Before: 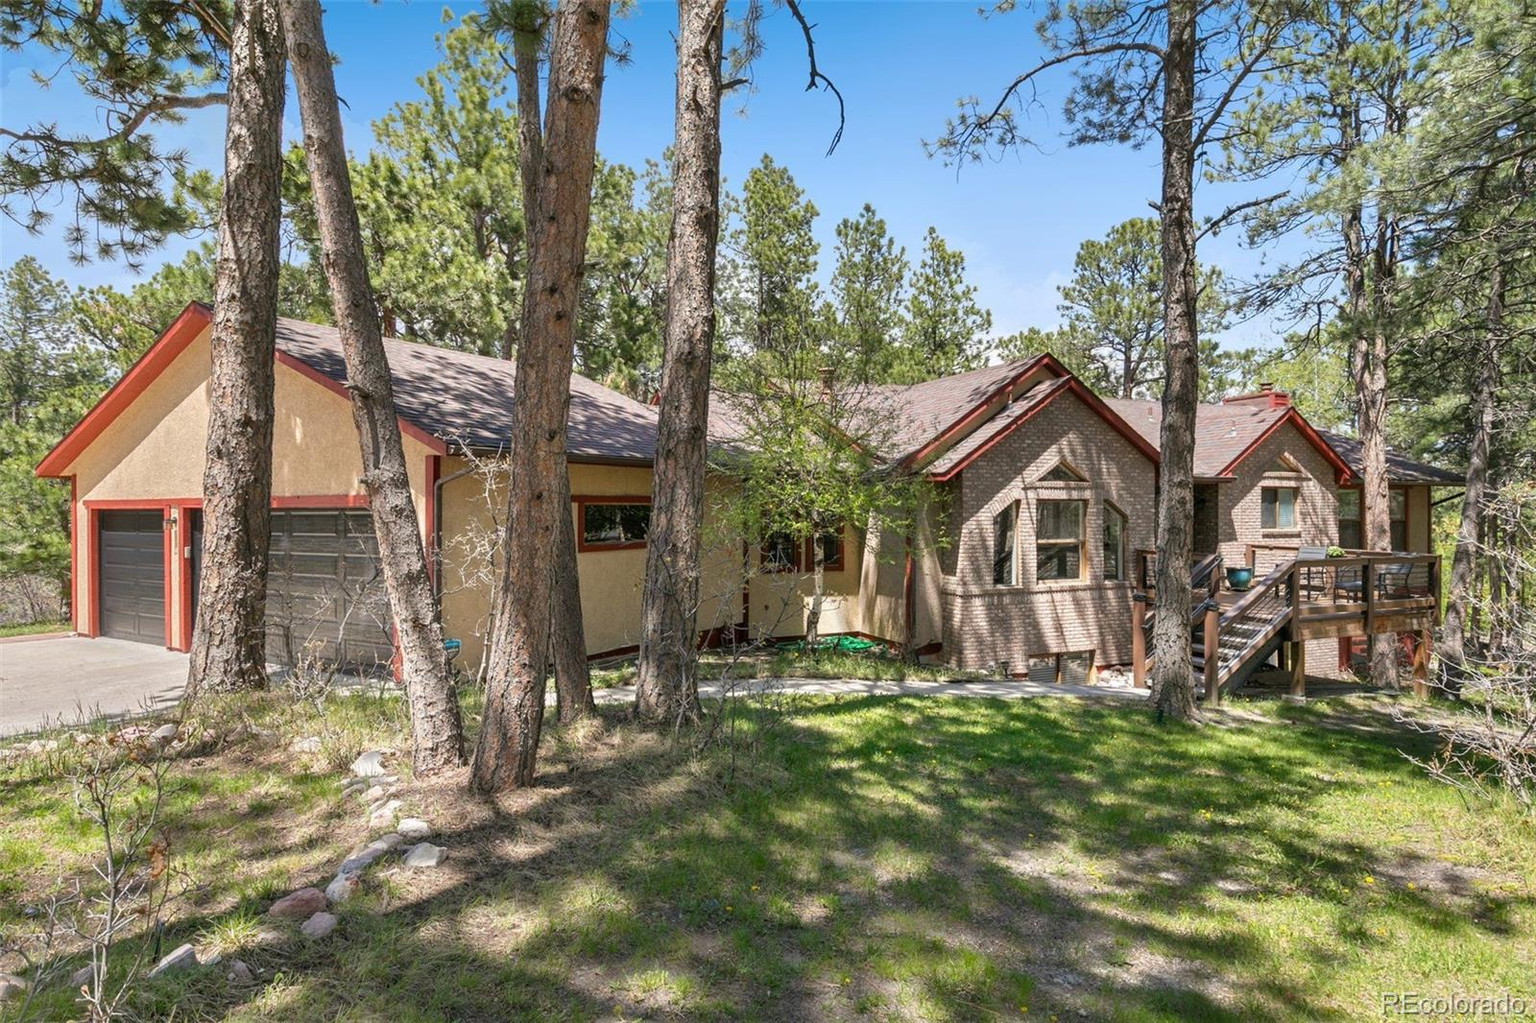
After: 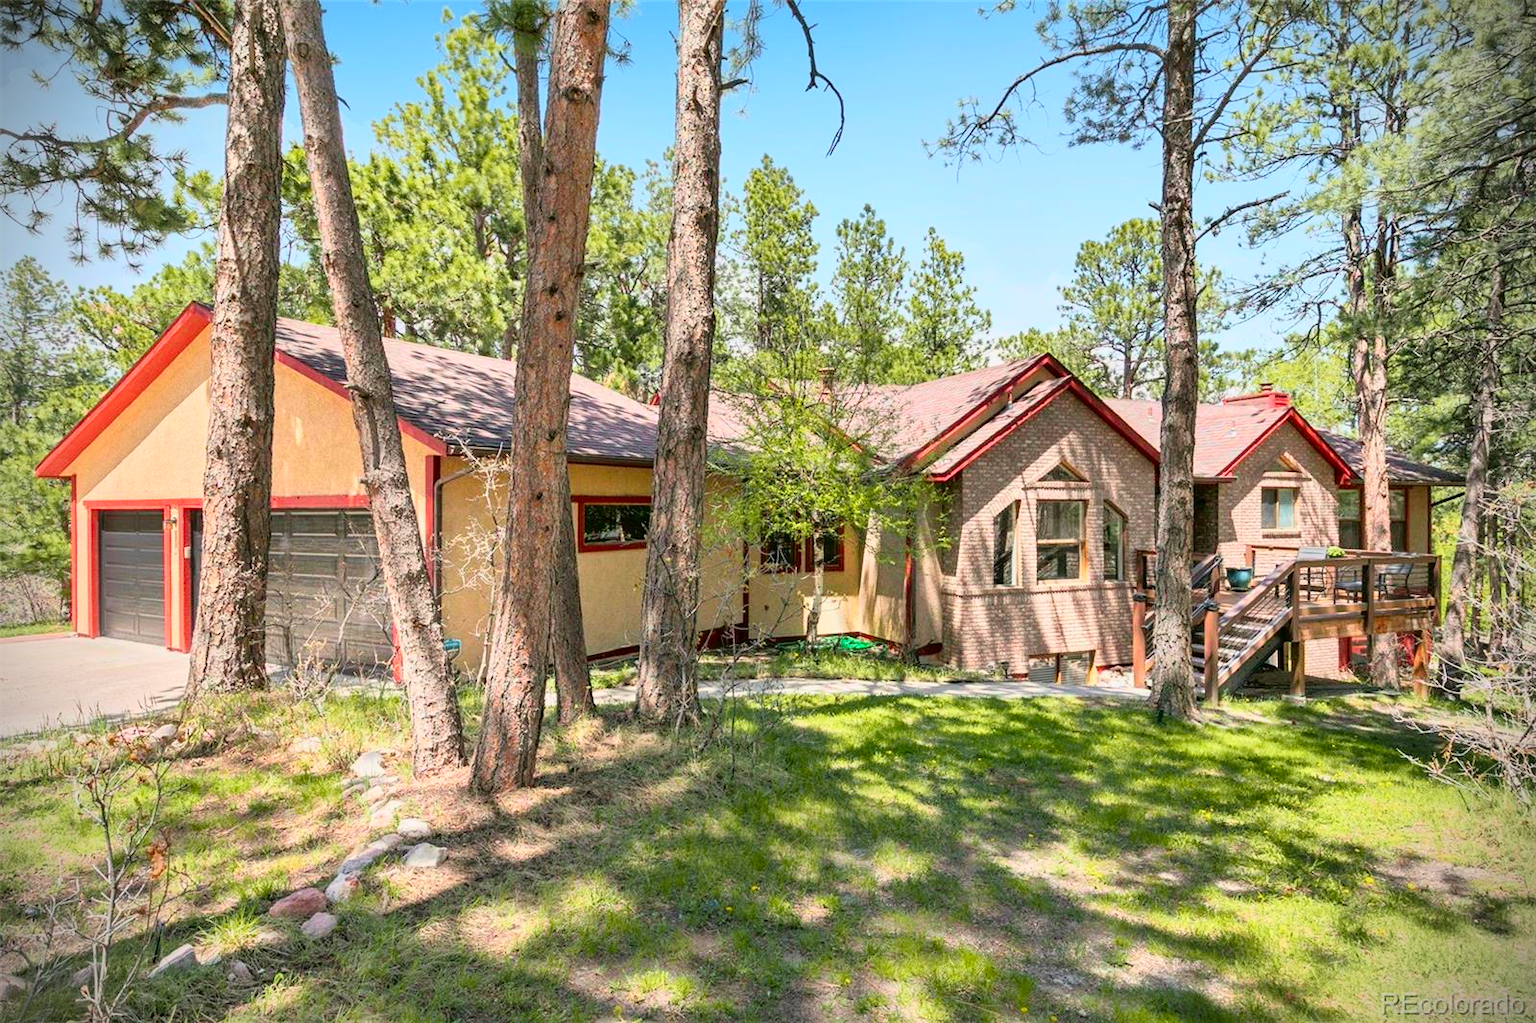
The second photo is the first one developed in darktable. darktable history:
tone curve: curves: ch0 [(0, 0.005) (0.103, 0.097) (0.18, 0.22) (0.378, 0.482) (0.504, 0.631) (0.663, 0.801) (0.834, 0.914) (1, 0.971)]; ch1 [(0, 0) (0.172, 0.123) (0.324, 0.253) (0.396, 0.388) (0.478, 0.461) (0.499, 0.498) (0.545, 0.587) (0.604, 0.692) (0.704, 0.818) (1, 1)]; ch2 [(0, 0) (0.411, 0.424) (0.496, 0.5) (0.521, 0.537) (0.555, 0.585) (0.628, 0.703) (1, 1)], color space Lab, independent channels, preserve colors none
vignetting: brightness -0.727, saturation -0.488, dithering 8-bit output
